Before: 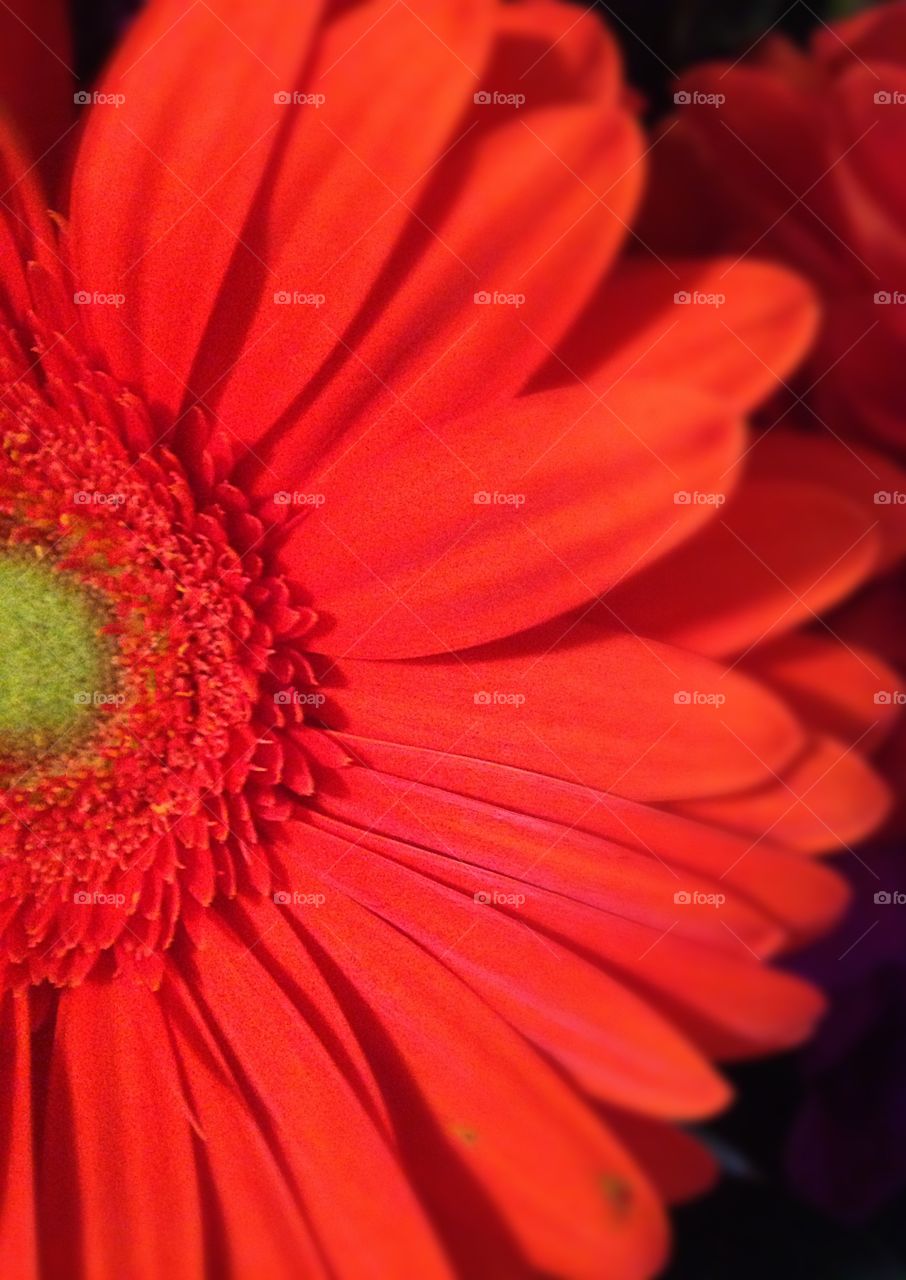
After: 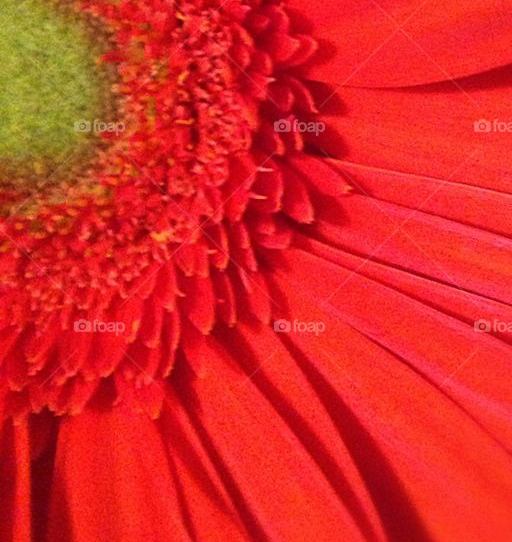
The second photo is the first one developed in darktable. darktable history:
crop: top 44.705%, right 43.484%, bottom 12.907%
